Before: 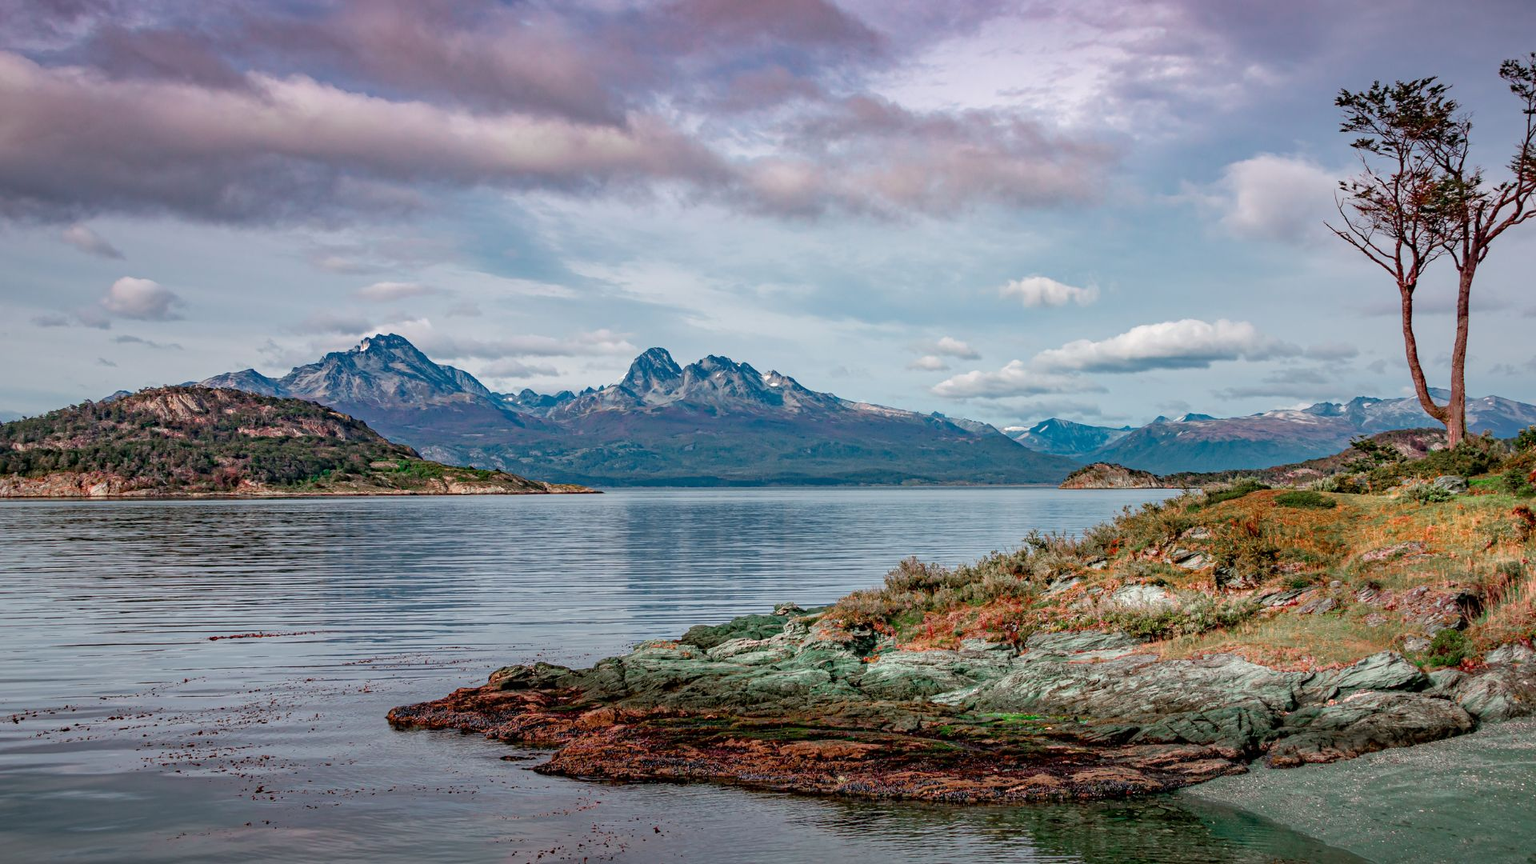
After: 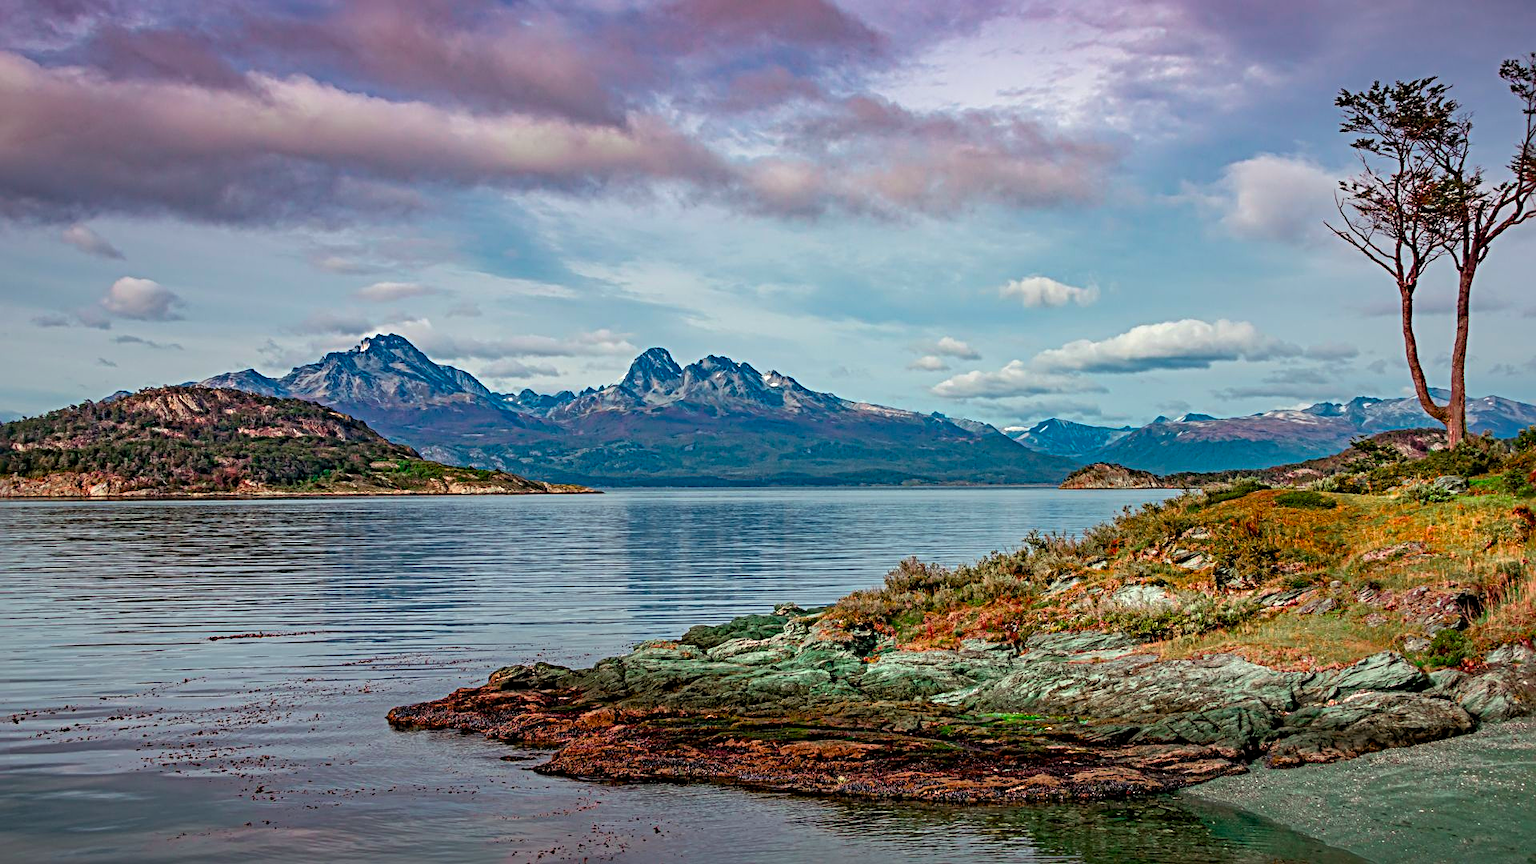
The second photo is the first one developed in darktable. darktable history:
color calibration: illuminant same as pipeline (D50), adaptation none (bypass), x 0.331, y 0.334, temperature 5017.73 K, gamut compression 0.987
tone equalizer: mask exposure compensation -0.493 EV
color correction: highlights a* 7.18, highlights b* 4.31
shadows and highlights: radius 120.51, shadows 21.97, white point adjustment -9.7, highlights -15.07, soften with gaussian
sharpen: radius 4.913
color balance rgb: highlights gain › luminance 20.09%, highlights gain › chroma 2.67%, highlights gain › hue 174.47°, perceptual saturation grading › global saturation -0.211%, global vibrance 44.557%
